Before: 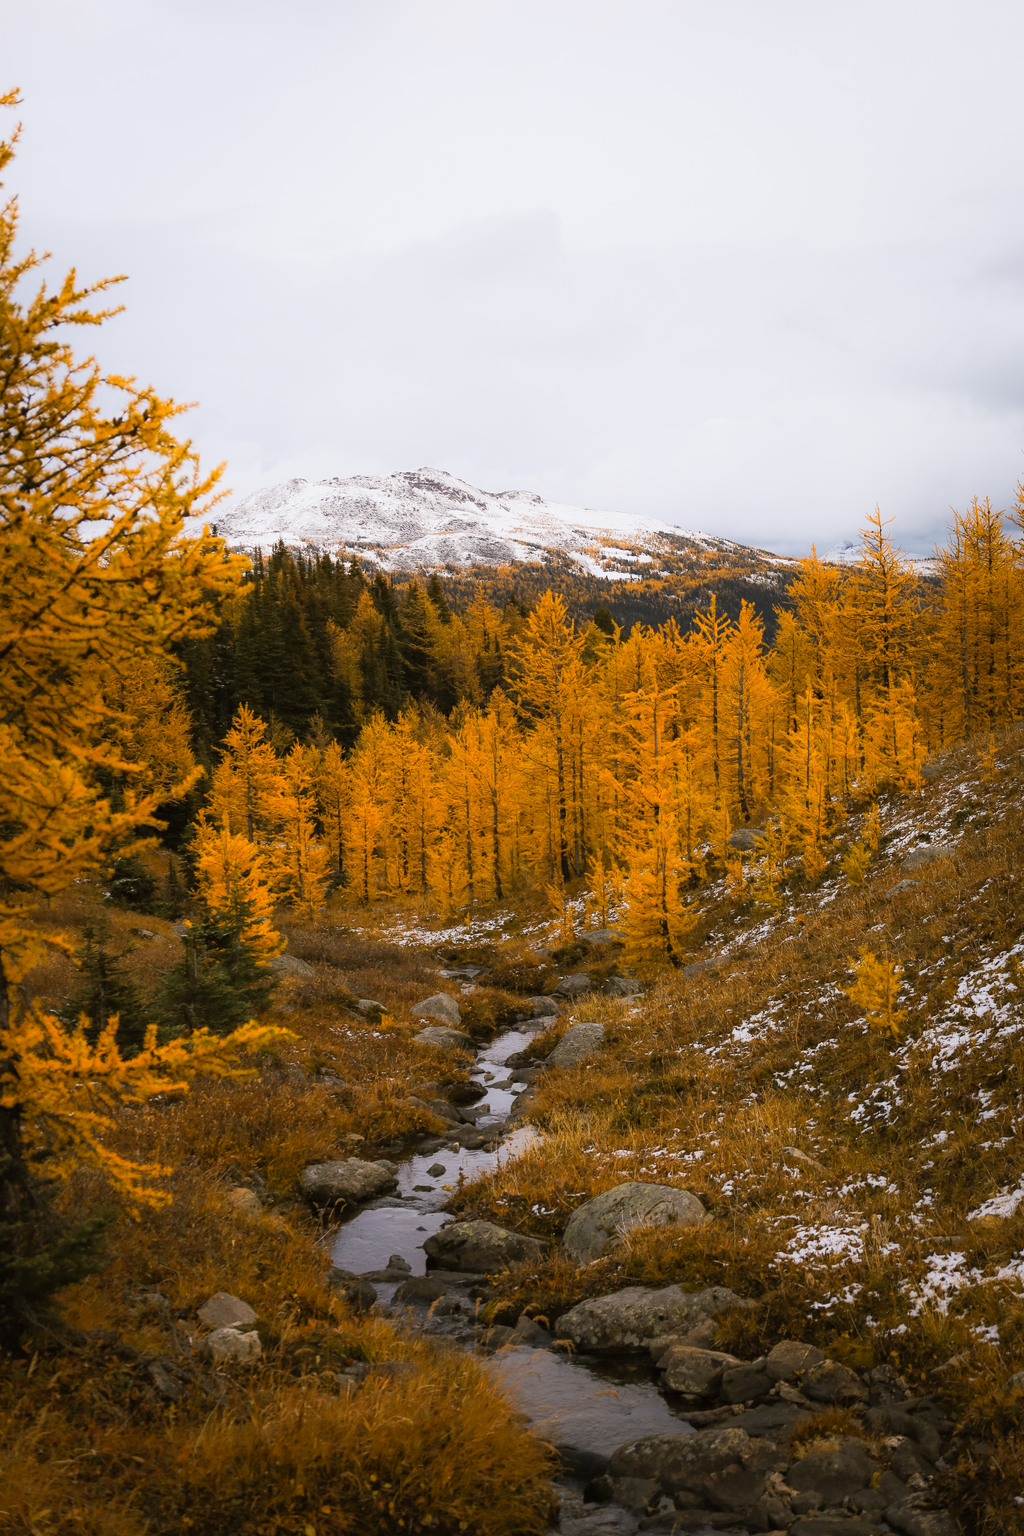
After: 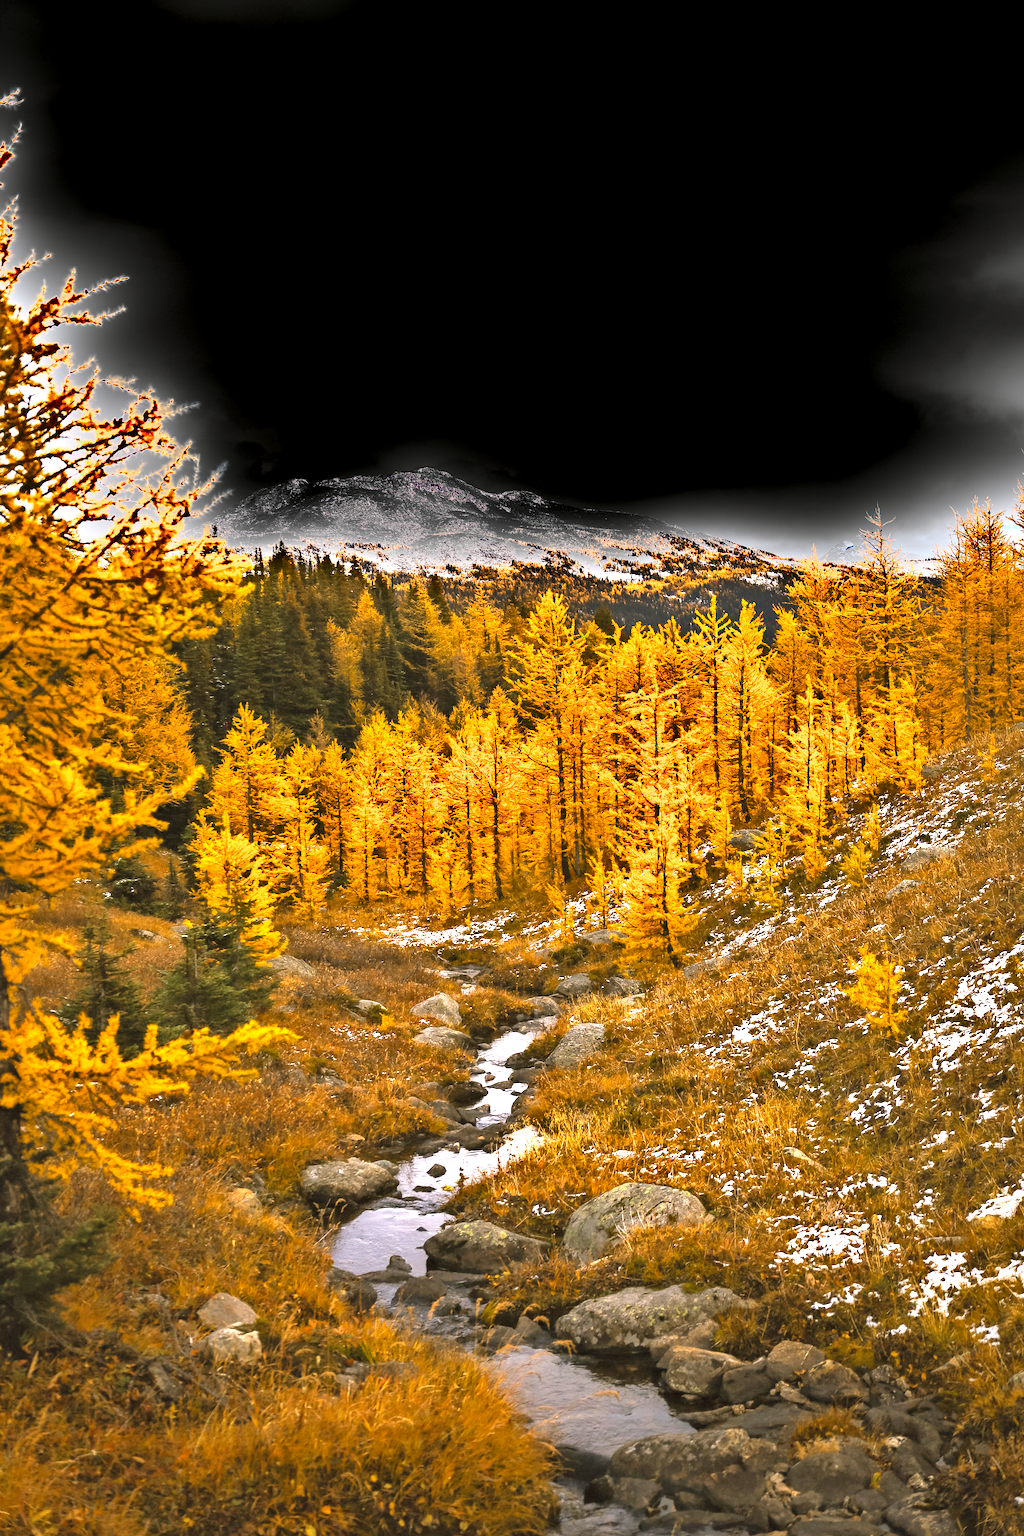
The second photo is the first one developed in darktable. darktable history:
shadows and highlights: white point adjustment -3.64, highlights -63.34, highlights color adjustment 42%, soften with gaussian
exposure: black level correction -0.001, exposure 0.9 EV, compensate exposure bias true, compensate highlight preservation false
